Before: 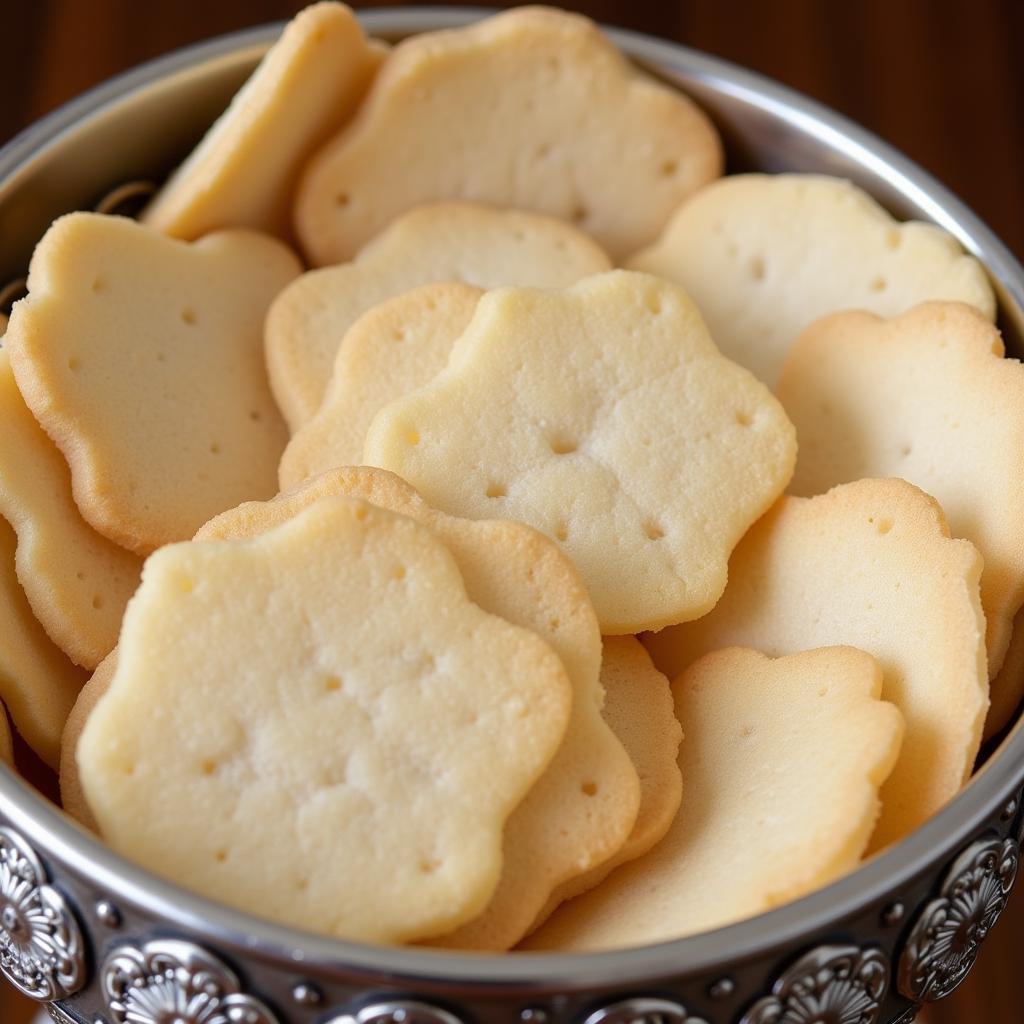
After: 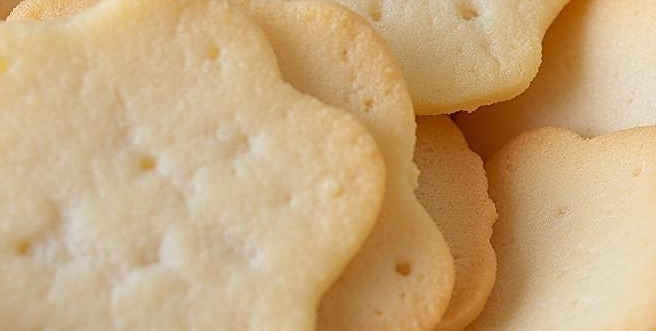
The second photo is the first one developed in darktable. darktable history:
crop: left 18.224%, top 50.813%, right 17.699%, bottom 16.835%
sharpen: on, module defaults
